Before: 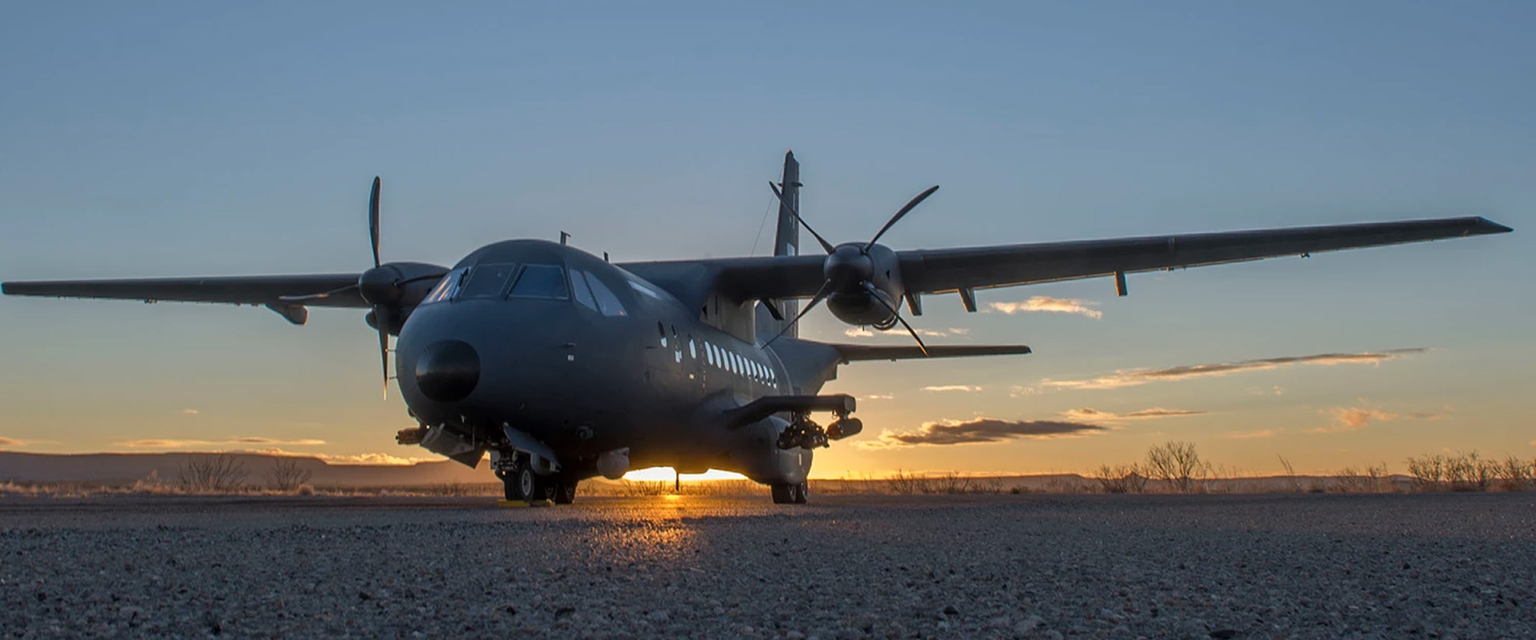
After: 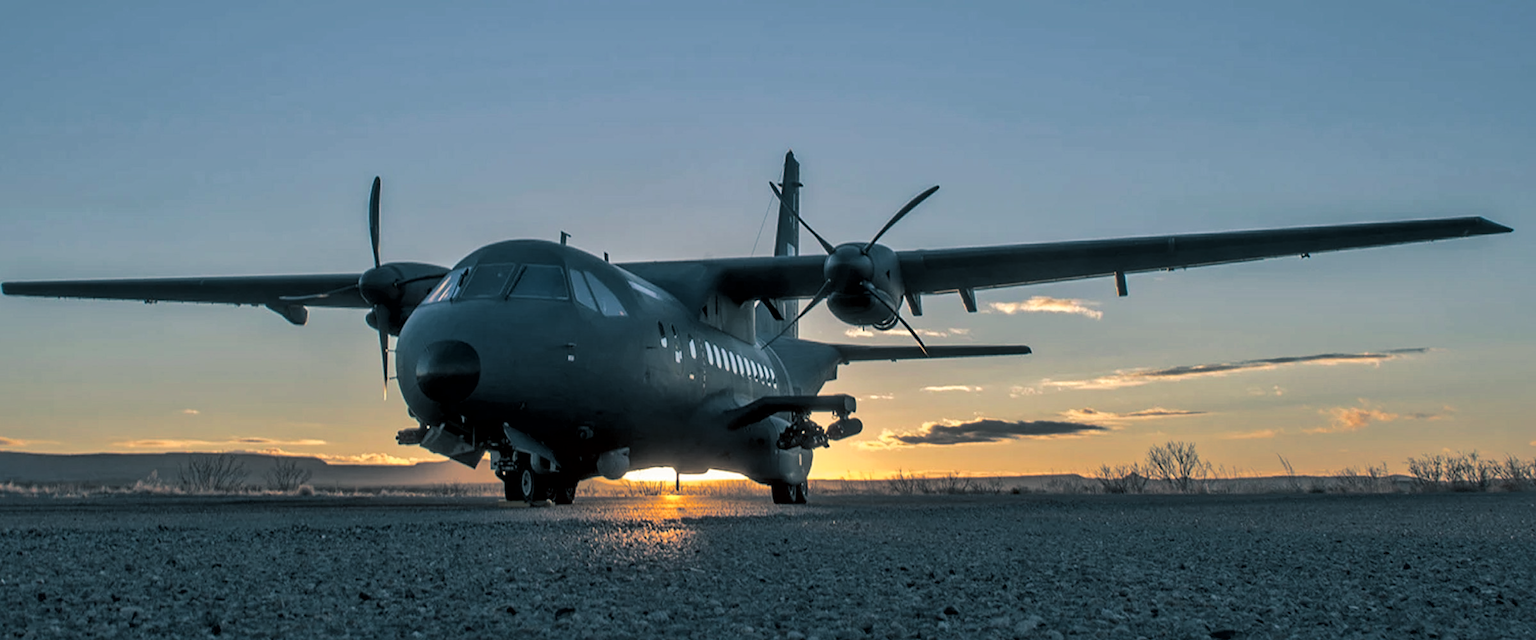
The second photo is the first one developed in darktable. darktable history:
split-toning: shadows › hue 205.2°, shadows › saturation 0.43, highlights › hue 54°, highlights › saturation 0.54
local contrast: mode bilateral grid, contrast 25, coarseness 60, detail 151%, midtone range 0.2
